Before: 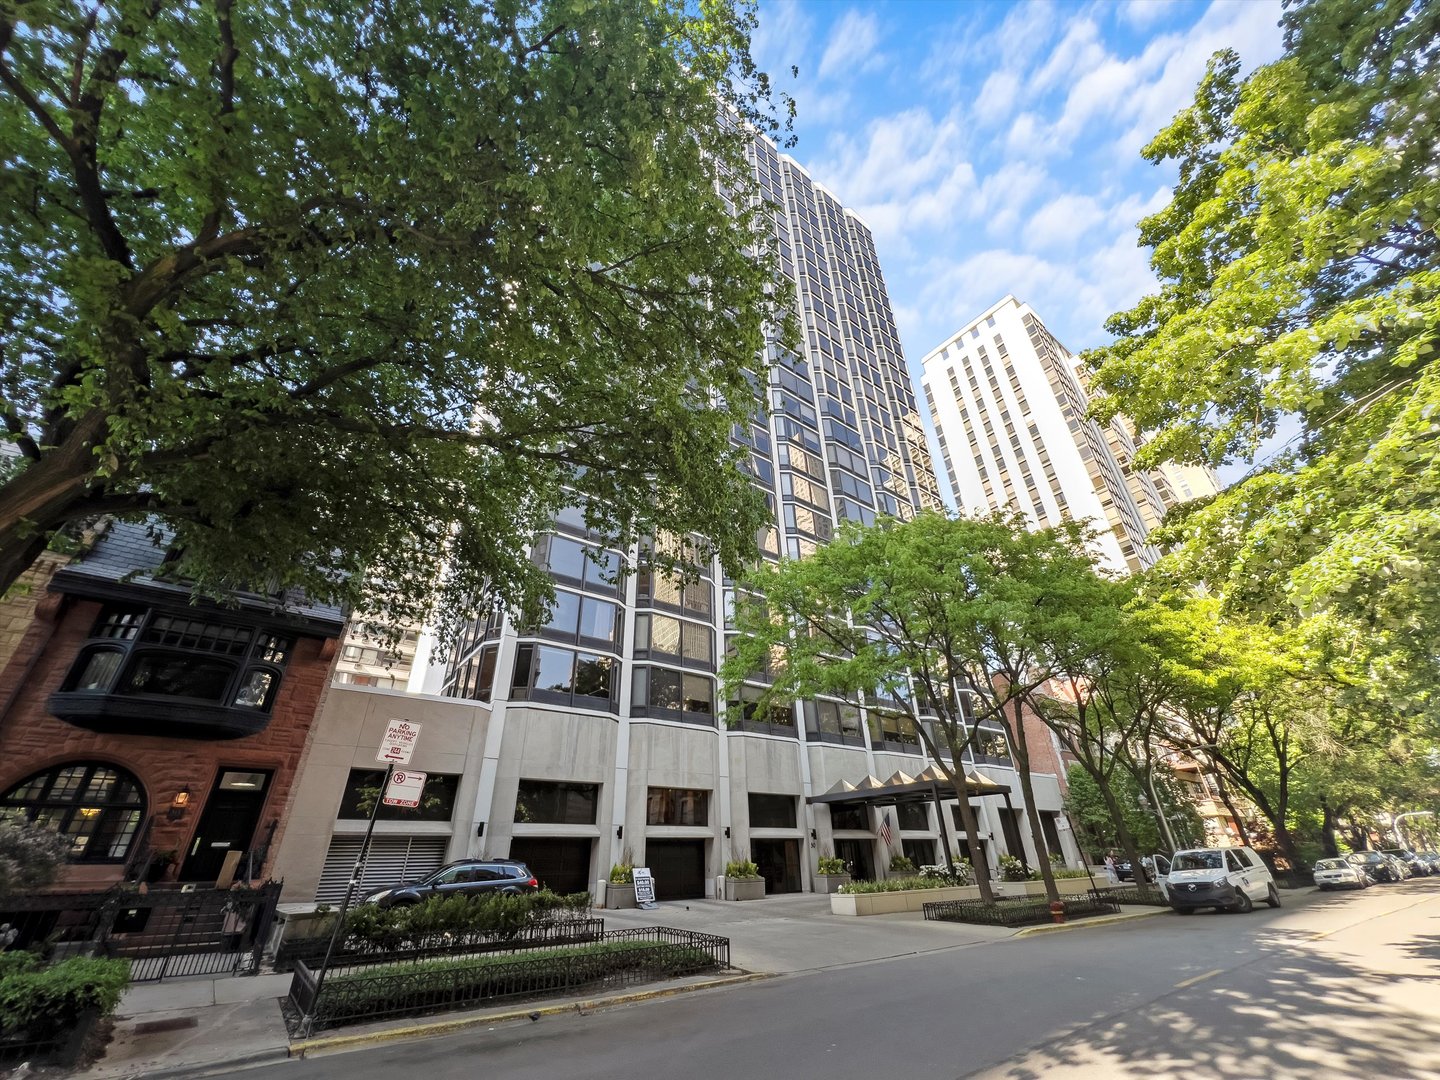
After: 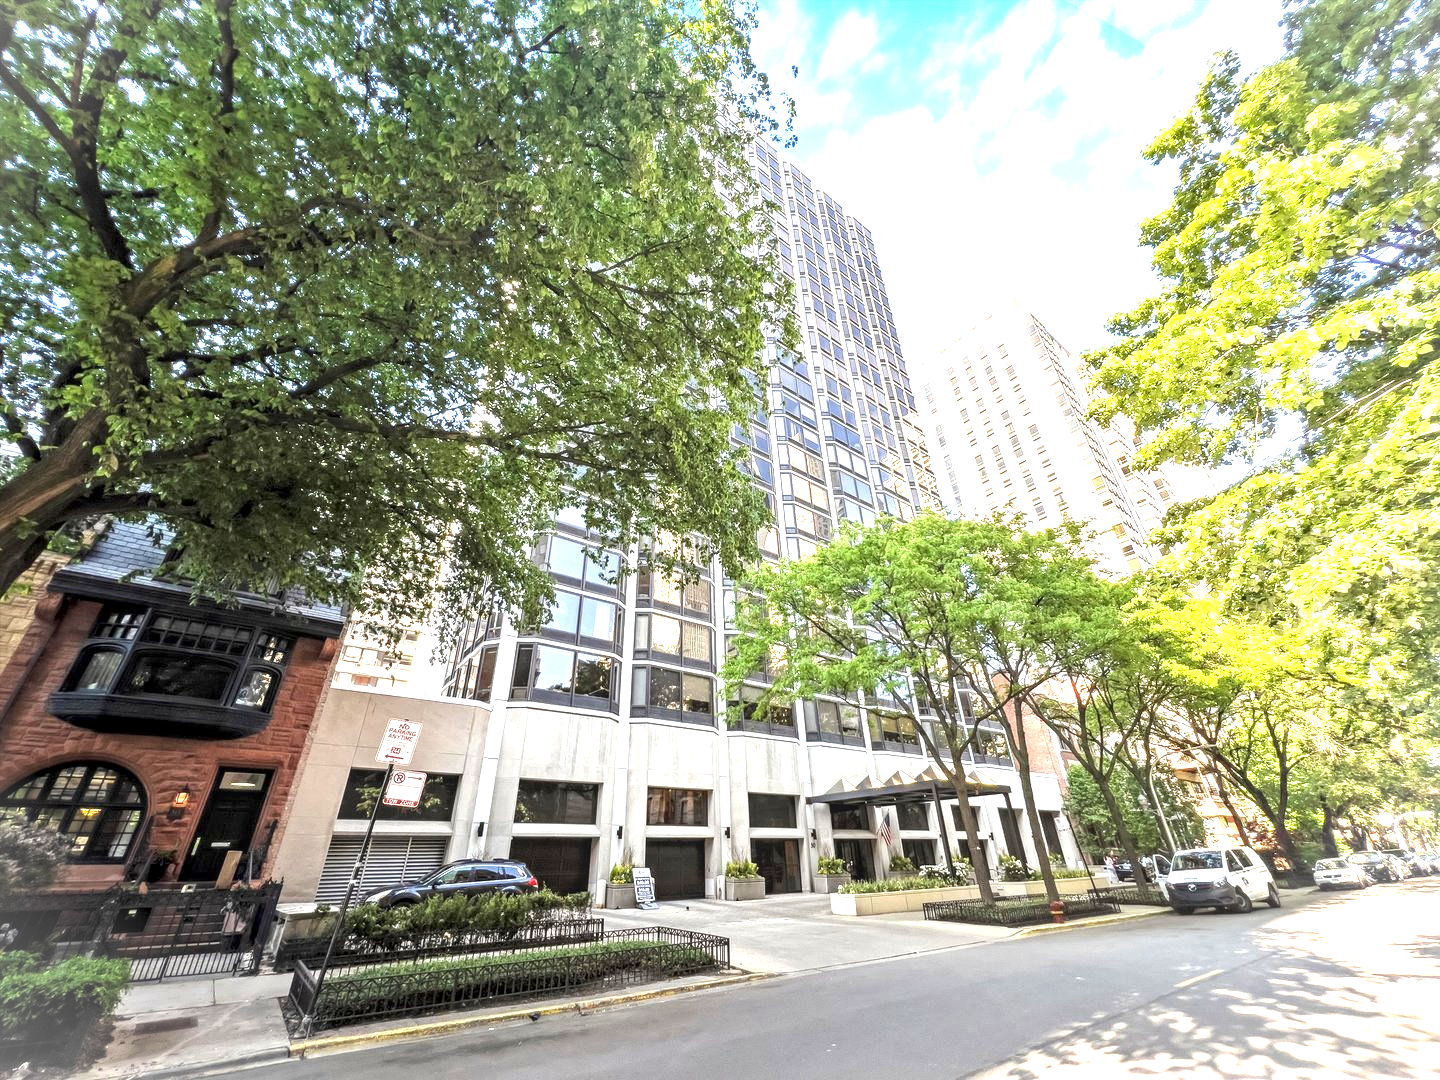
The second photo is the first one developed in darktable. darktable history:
vignetting: fall-off start 100.87%, fall-off radius 72.24%, brightness 0.313, saturation -0.003, center (-0.033, -0.045), width/height ratio 1.177, unbound false
local contrast: on, module defaults
exposure: black level correction 0, exposure 1.472 EV, compensate exposure bias true, compensate highlight preservation false
